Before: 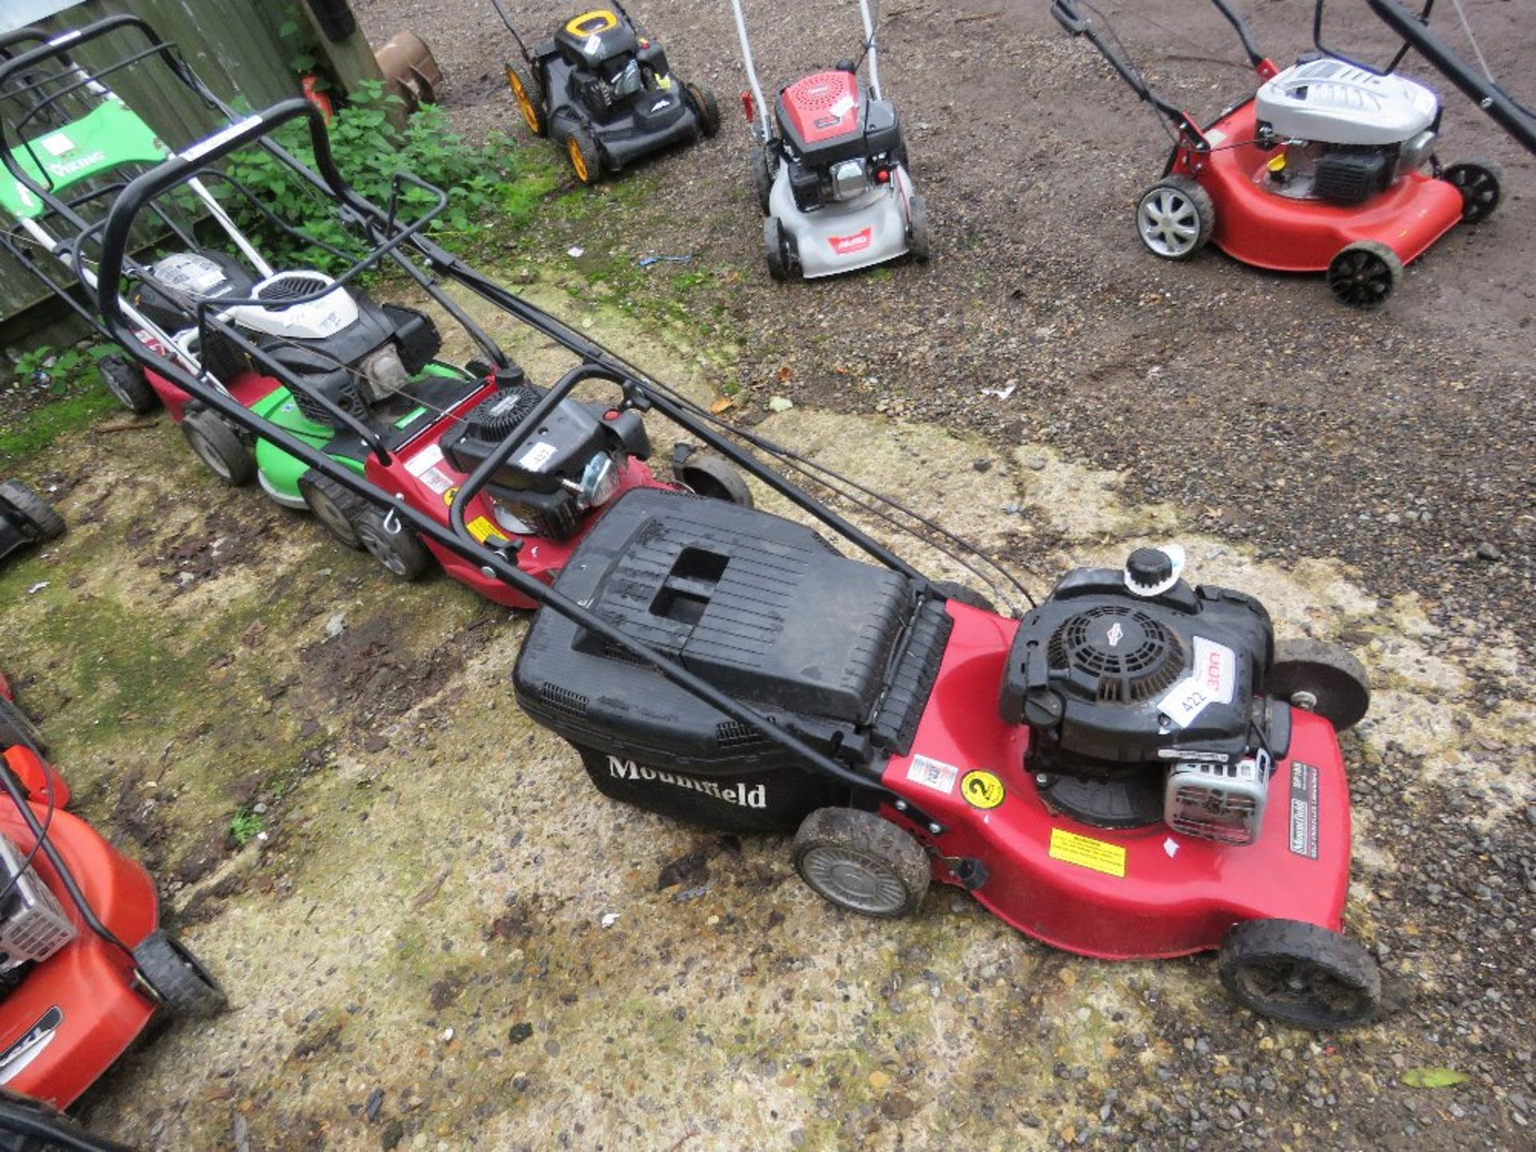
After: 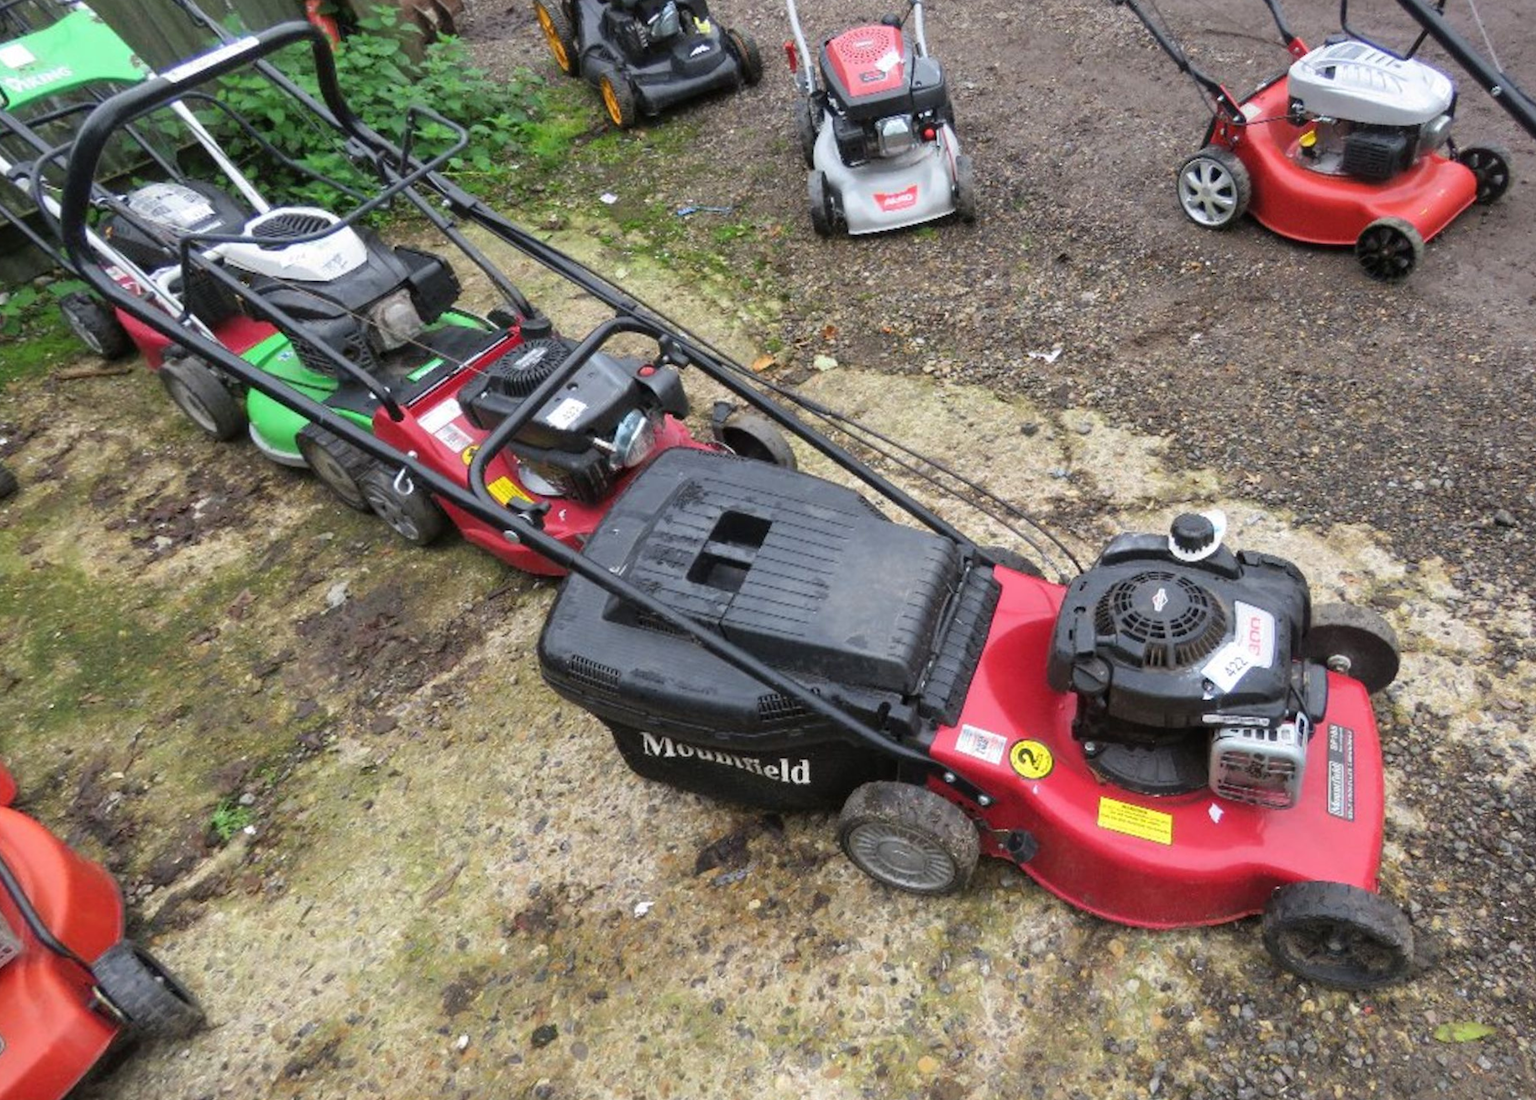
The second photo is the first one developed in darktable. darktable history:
crop and rotate: left 3.238%
white balance: emerald 1
rotate and perspective: rotation -0.013°, lens shift (vertical) -0.027, lens shift (horizontal) 0.178, crop left 0.016, crop right 0.989, crop top 0.082, crop bottom 0.918
